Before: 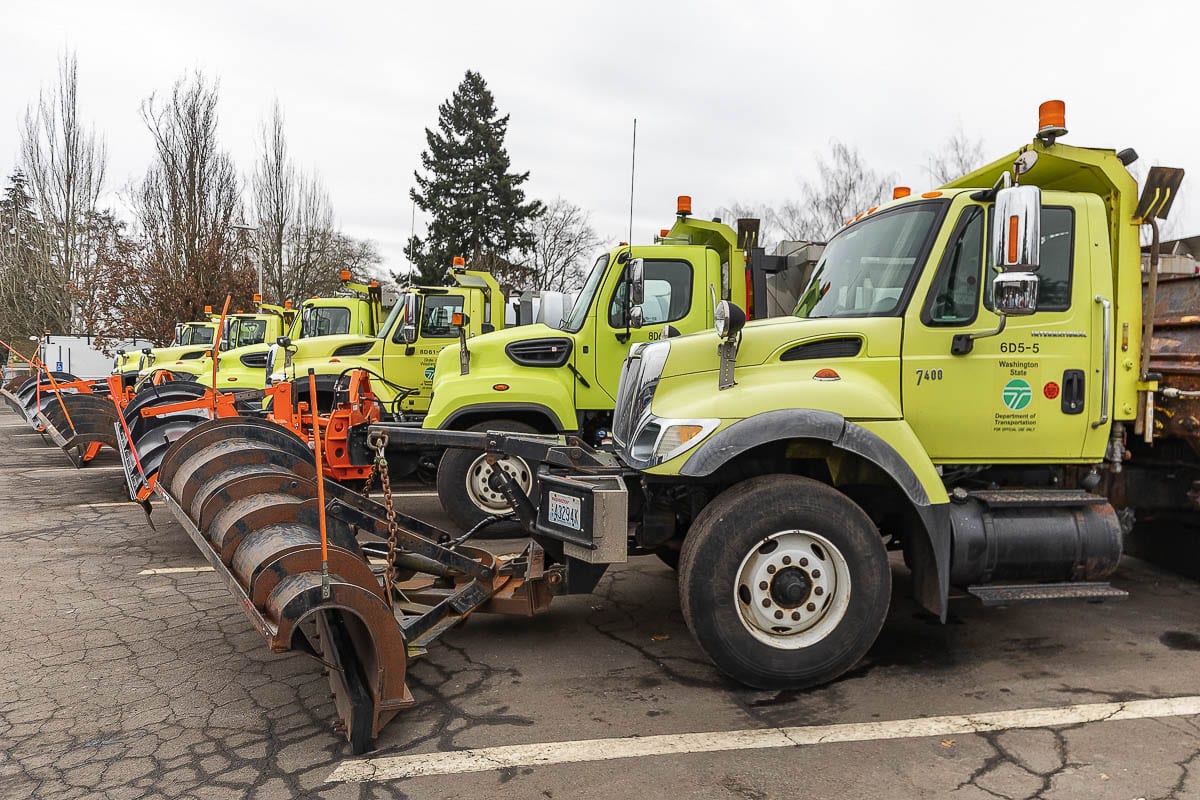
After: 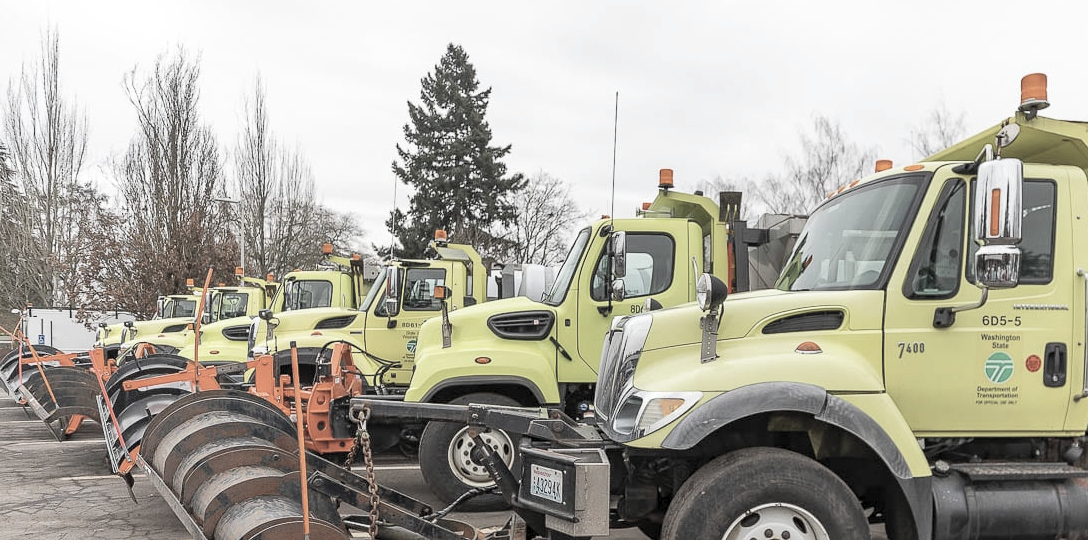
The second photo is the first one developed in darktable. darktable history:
exposure: black level correction 0.001, compensate highlight preservation false
crop: left 1.509%, top 3.452%, right 7.696%, bottom 28.452%
contrast brightness saturation: brightness 0.18, saturation -0.5
bloom: size 3%, threshold 100%, strength 0%
